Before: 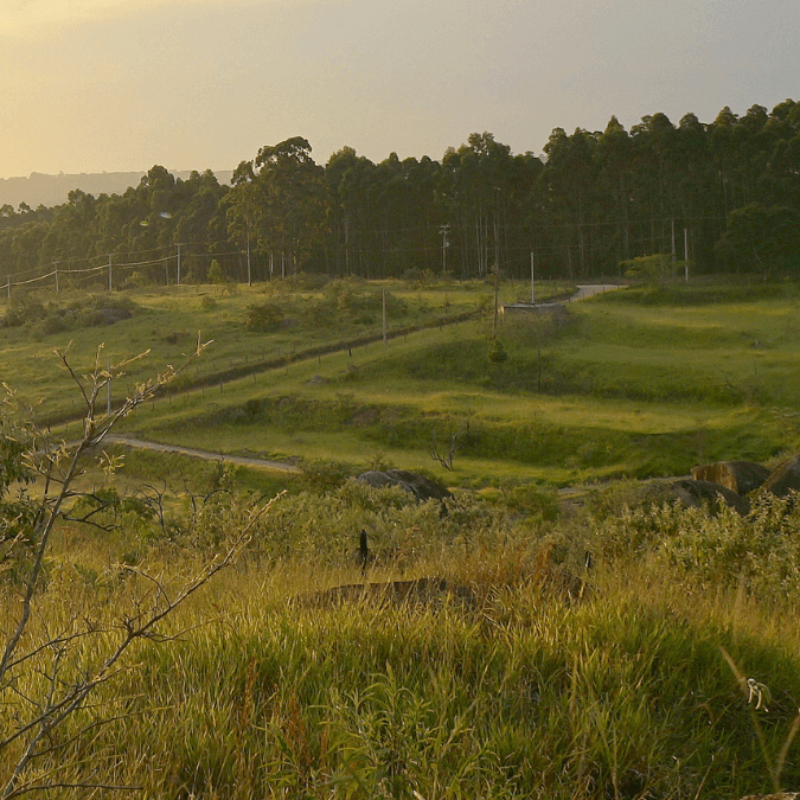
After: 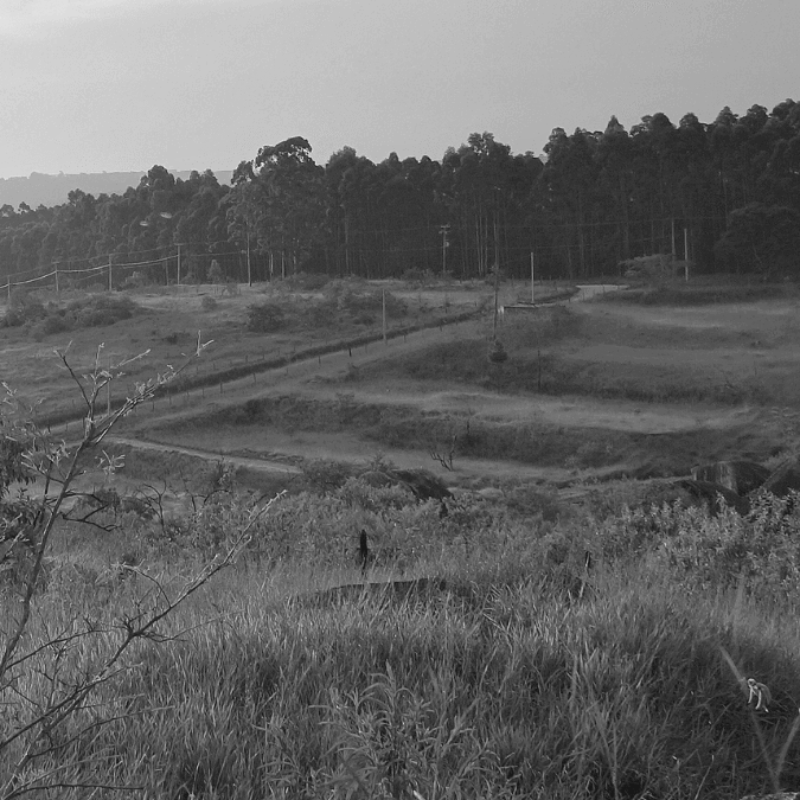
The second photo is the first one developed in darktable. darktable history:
color zones: curves: ch0 [(0, 0.5) (0.143, 0.5) (0.286, 0.5) (0.429, 0.495) (0.571, 0.437) (0.714, 0.44) (0.857, 0.496) (1, 0.5)]
tone equalizer: on, module defaults
monochrome: on, module defaults
exposure: compensate exposure bias true, compensate highlight preservation false
